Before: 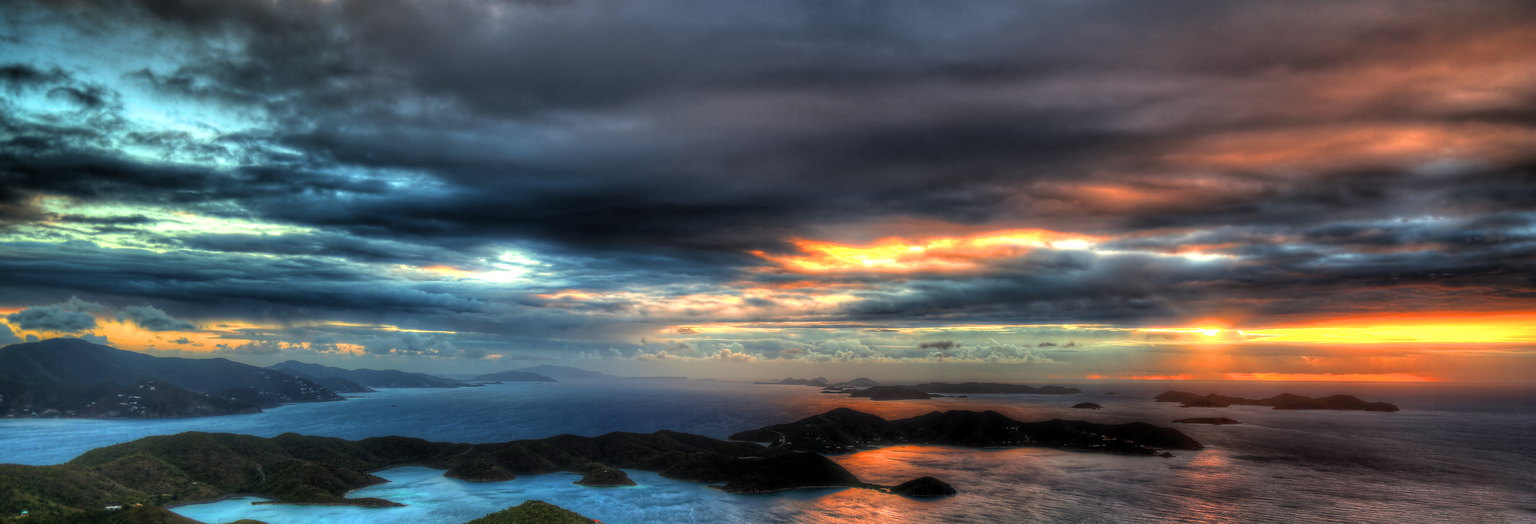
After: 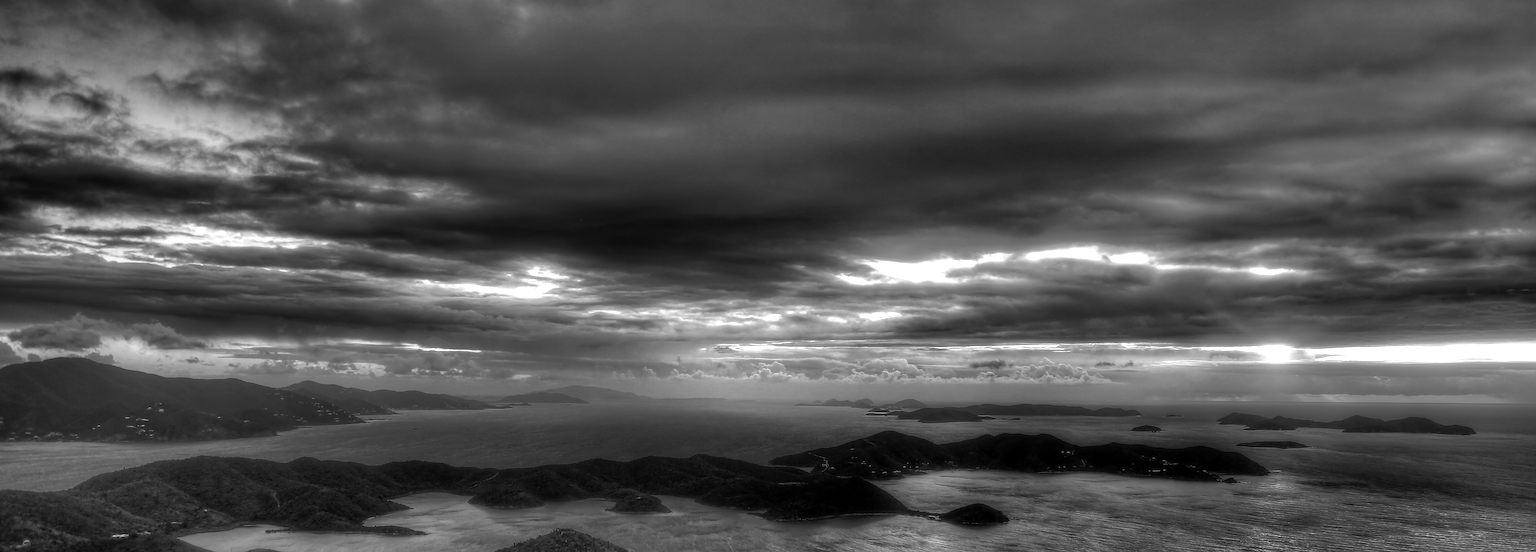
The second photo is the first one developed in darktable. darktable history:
color zones: curves: ch0 [(0.002, 0.593) (0.143, 0.417) (0.285, 0.541) (0.455, 0.289) (0.608, 0.327) (0.727, 0.283) (0.869, 0.571) (1, 0.603)]; ch1 [(0, 0) (0.143, 0) (0.286, 0) (0.429, 0) (0.571, 0) (0.714, 0) (0.857, 0)]
crop and rotate: right 5.167%
sharpen: on, module defaults
